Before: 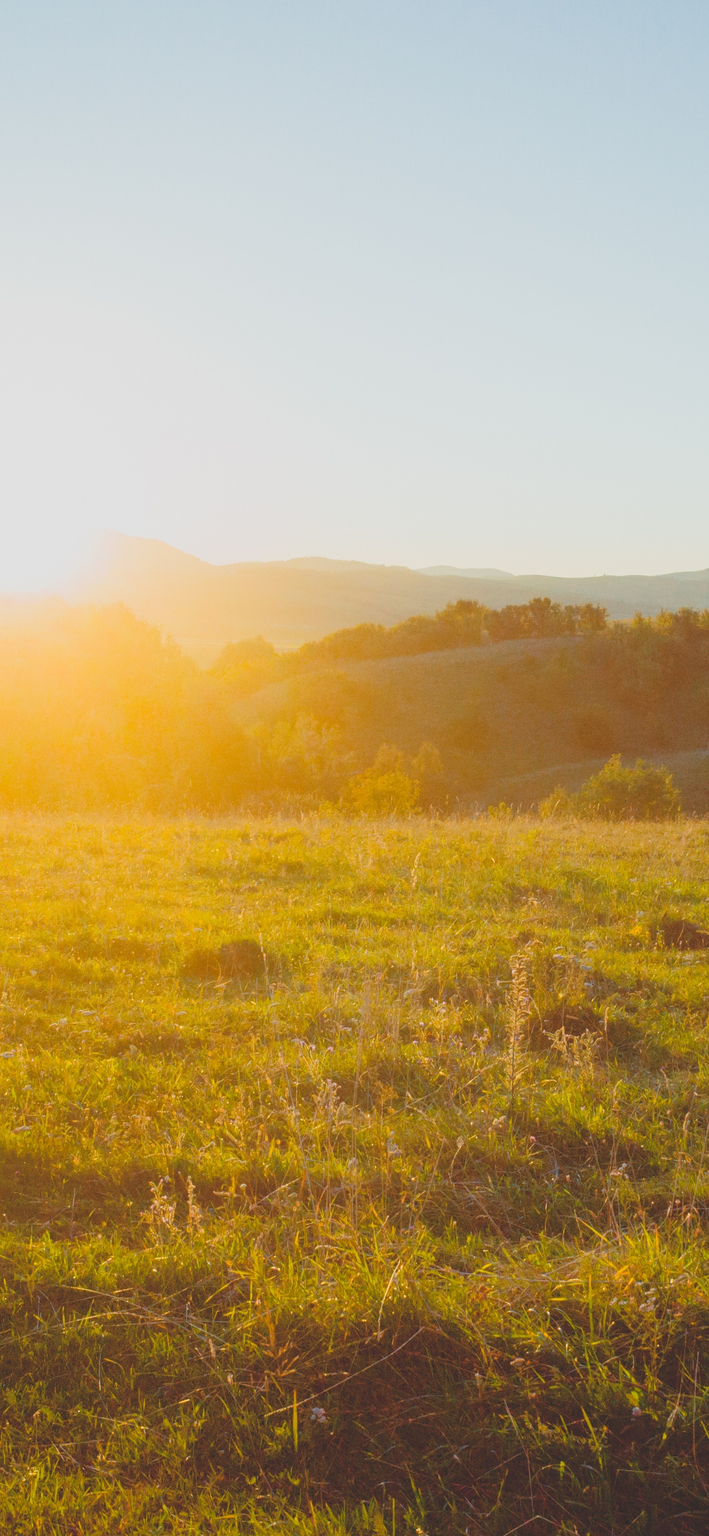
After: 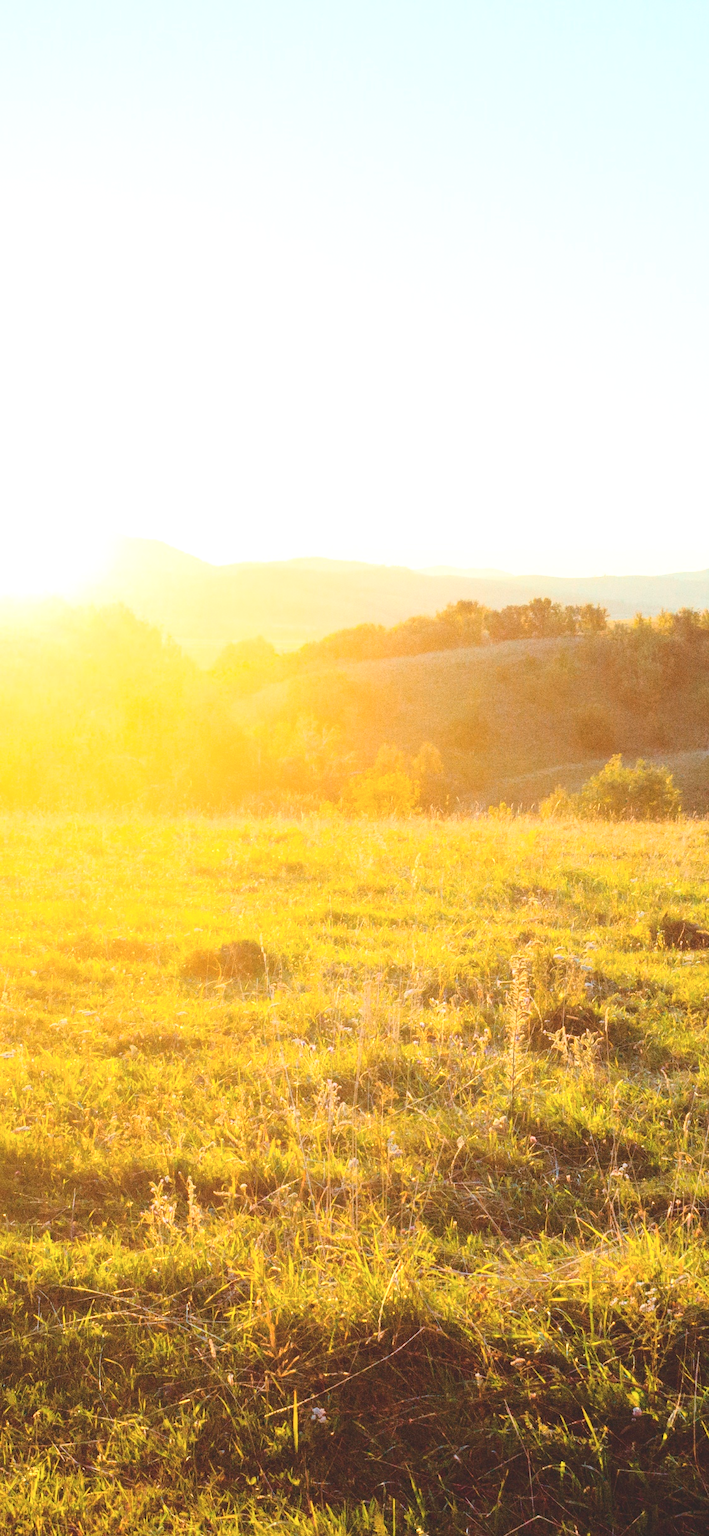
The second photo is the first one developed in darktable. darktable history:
exposure: black level correction 0, exposure 0.699 EV, compensate exposure bias true, compensate highlight preservation false
contrast brightness saturation: contrast 0.272
